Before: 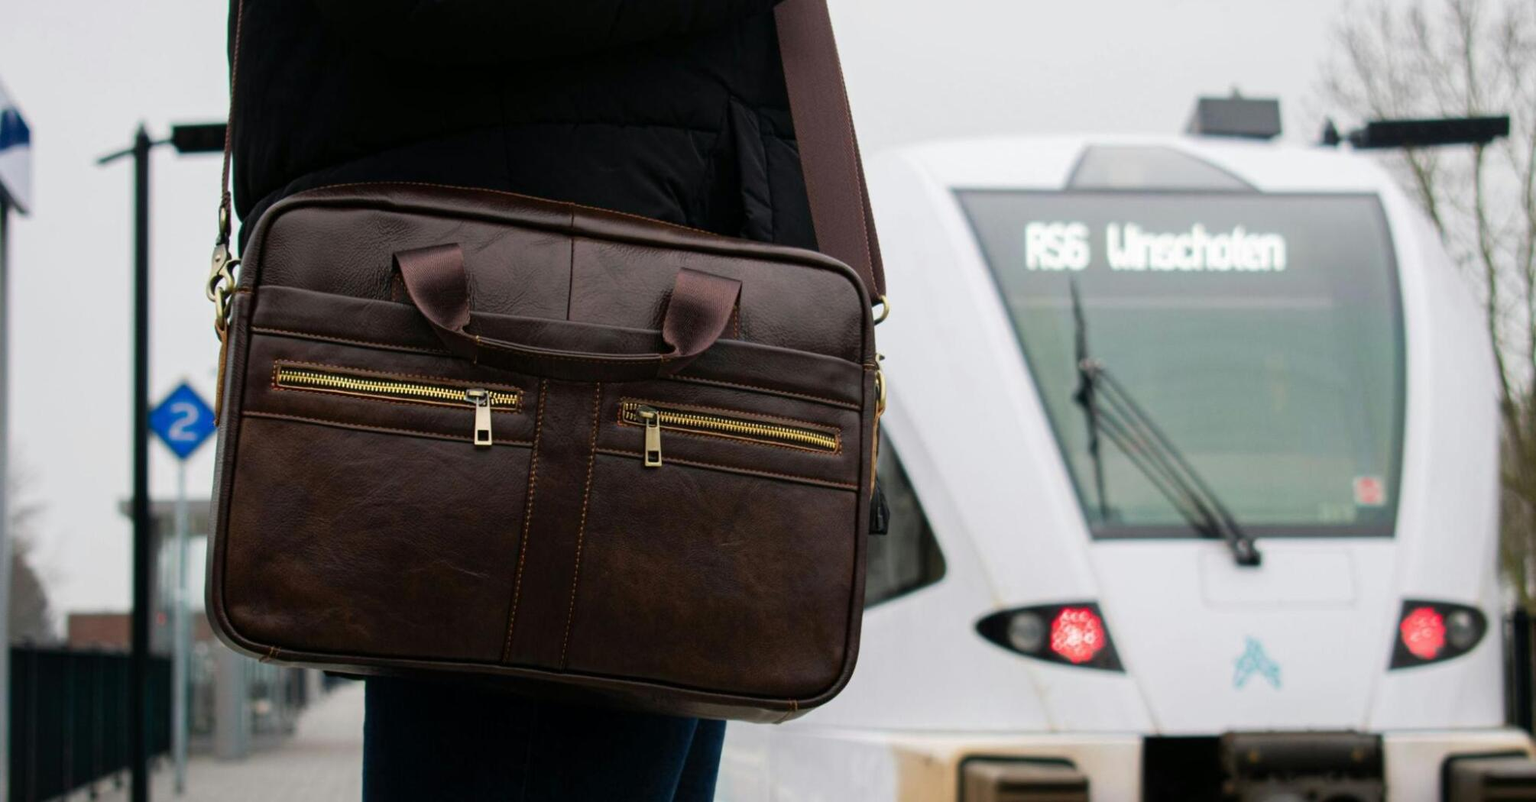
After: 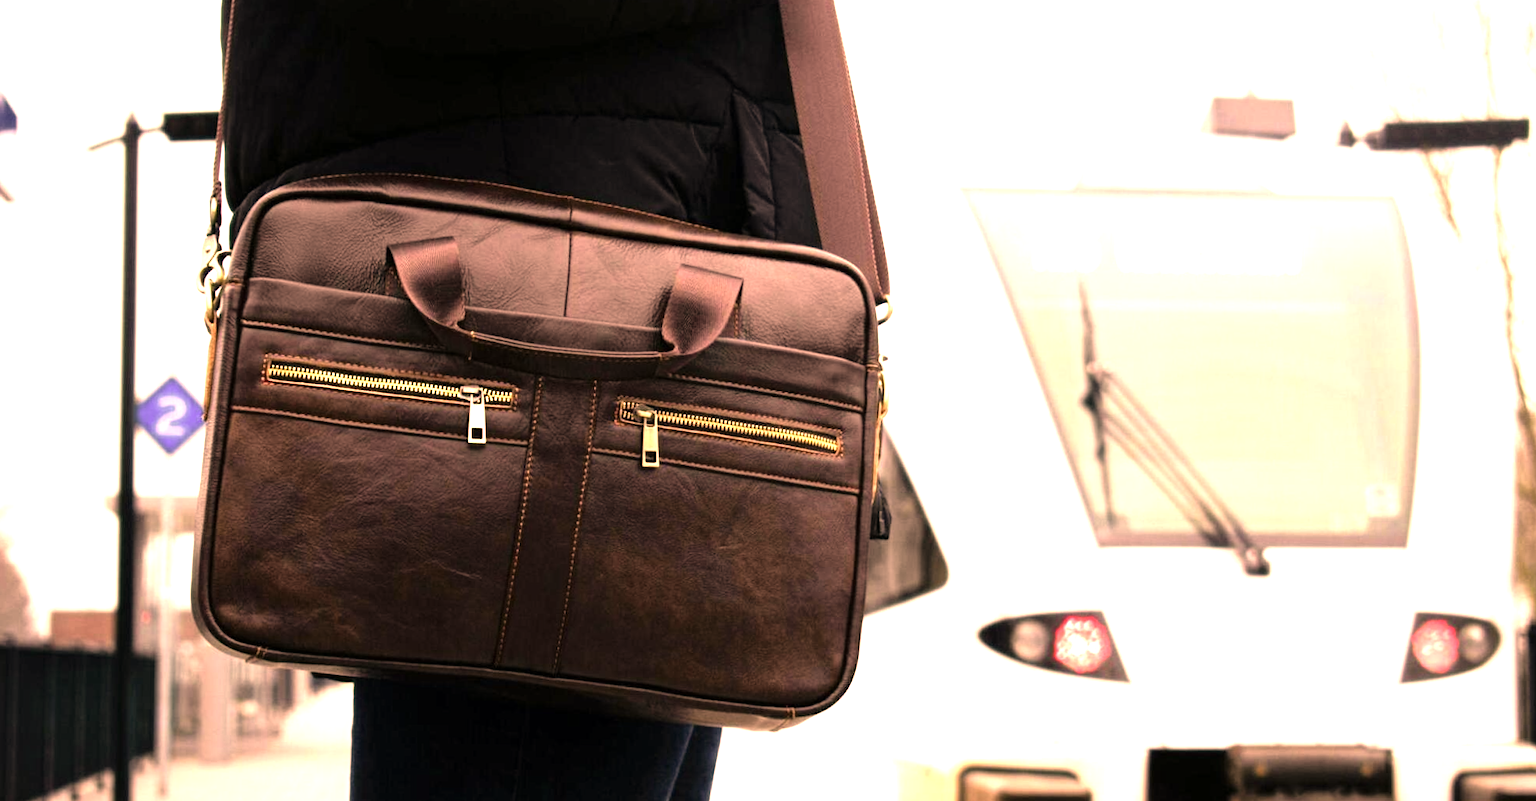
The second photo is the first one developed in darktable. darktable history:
exposure: exposure 1.229 EV, compensate highlight preservation false
tone equalizer: -8 EV -0.719 EV, -7 EV -0.714 EV, -6 EV -0.562 EV, -5 EV -0.411 EV, -3 EV 0.387 EV, -2 EV 0.6 EV, -1 EV 0.693 EV, +0 EV 0.739 EV
color correction: highlights a* 39.45, highlights b* 39.69, saturation 0.688
crop and rotate: angle -0.646°
